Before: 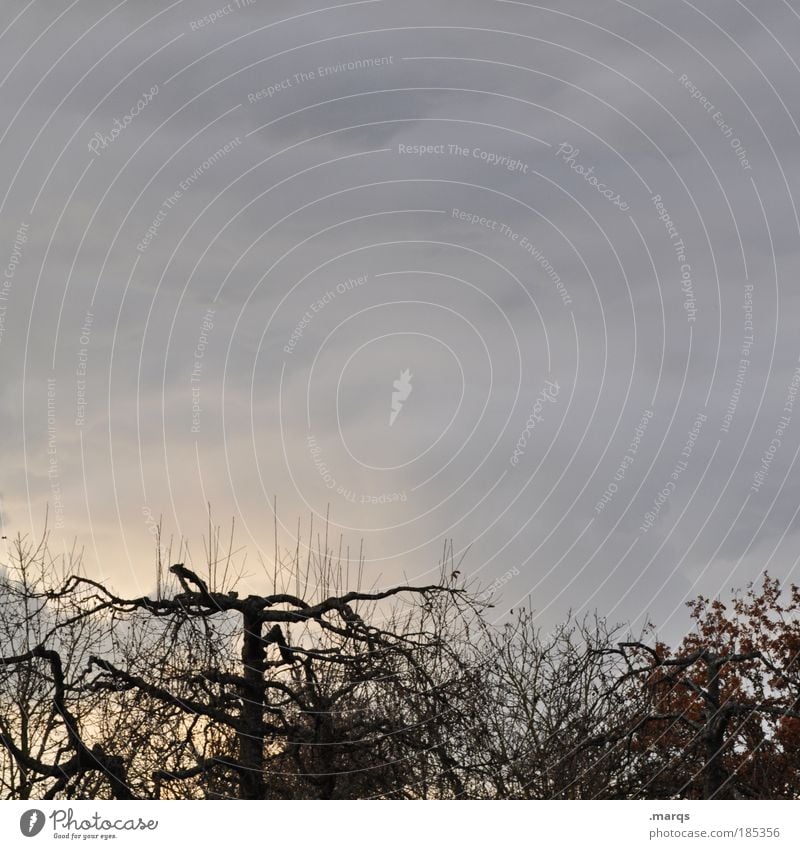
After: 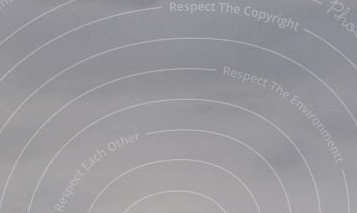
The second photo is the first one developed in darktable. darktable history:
crop: left 28.64%, top 16.832%, right 26.637%, bottom 58.055%
tone equalizer: on, module defaults
